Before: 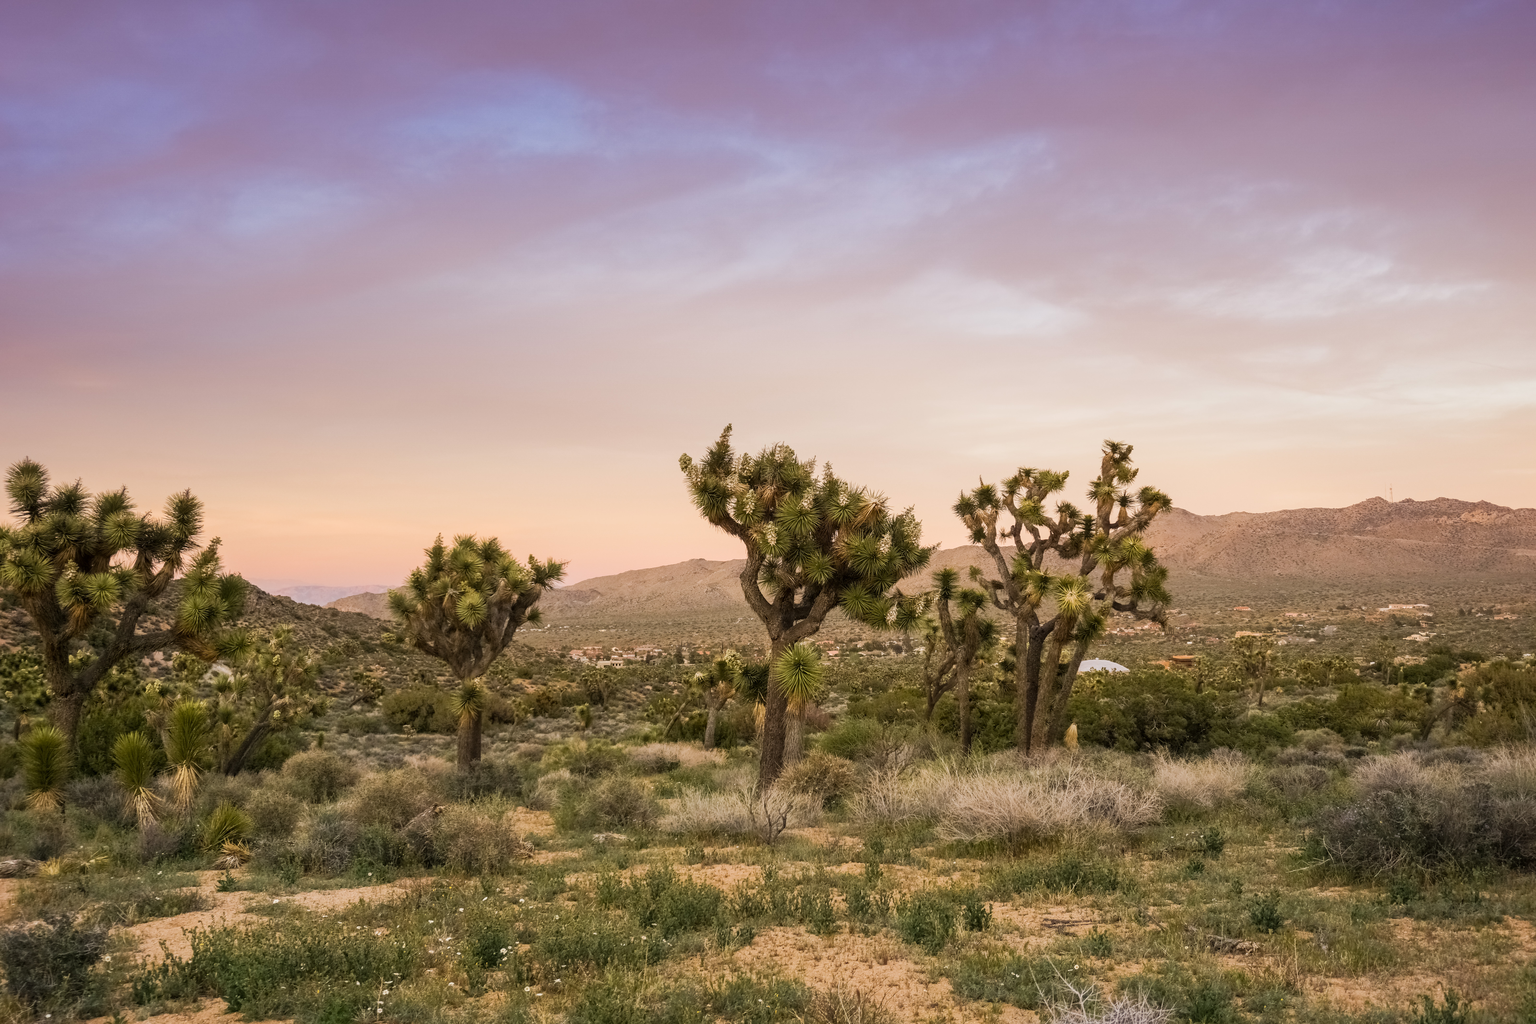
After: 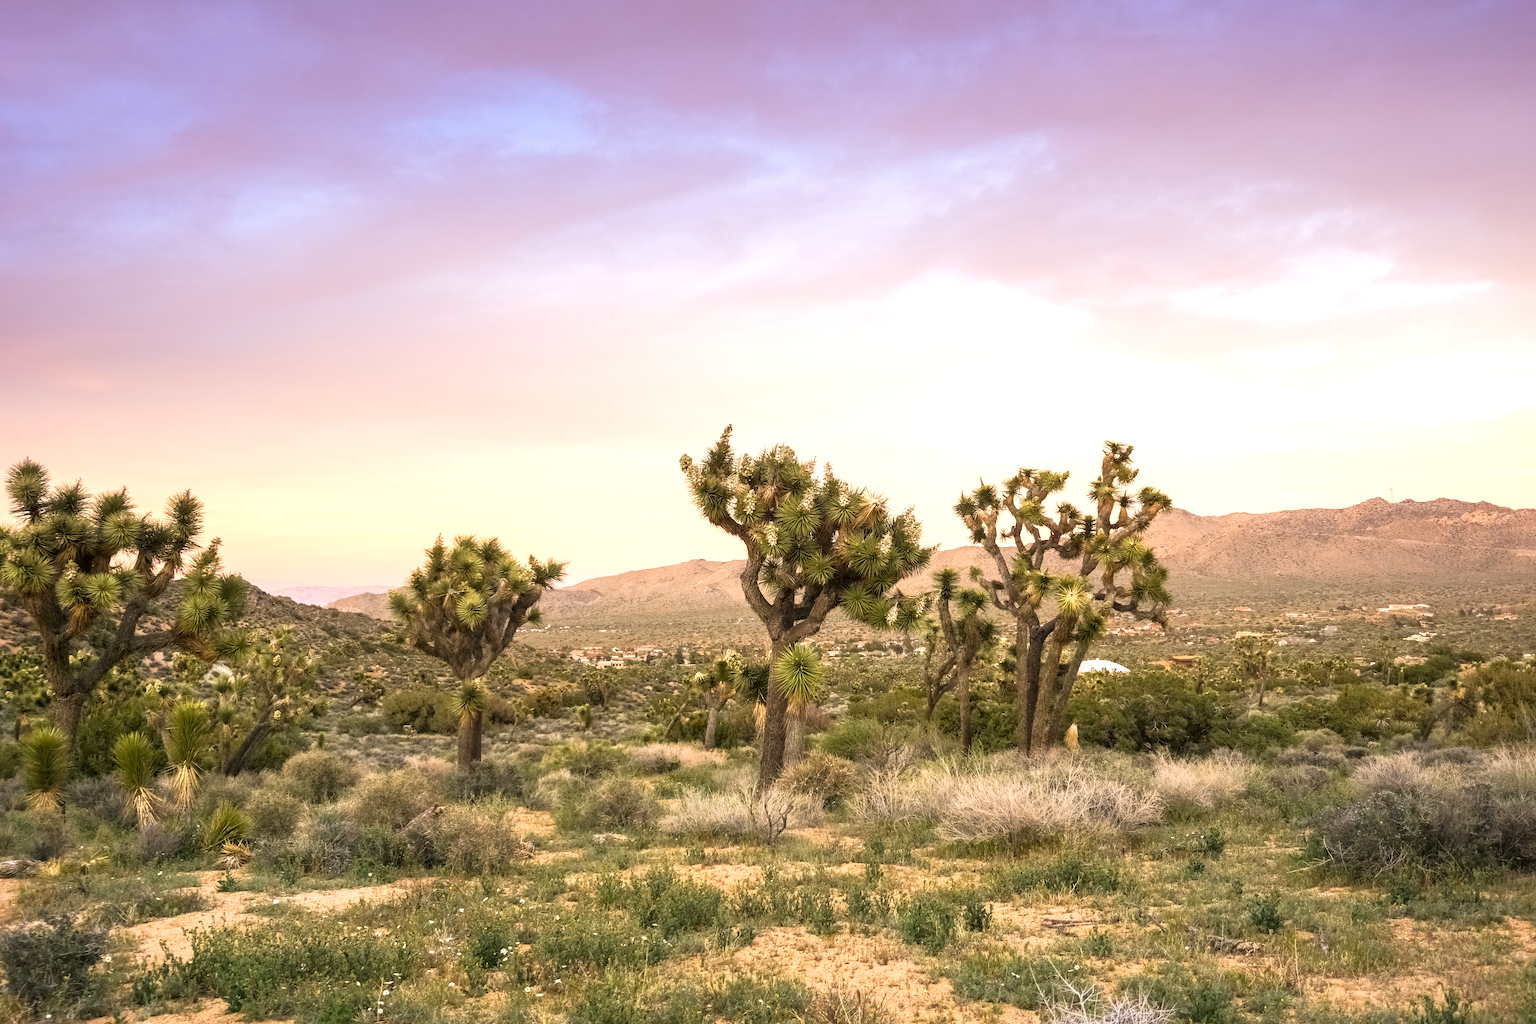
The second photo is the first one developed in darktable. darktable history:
exposure: exposure 0.779 EV, compensate highlight preservation false
